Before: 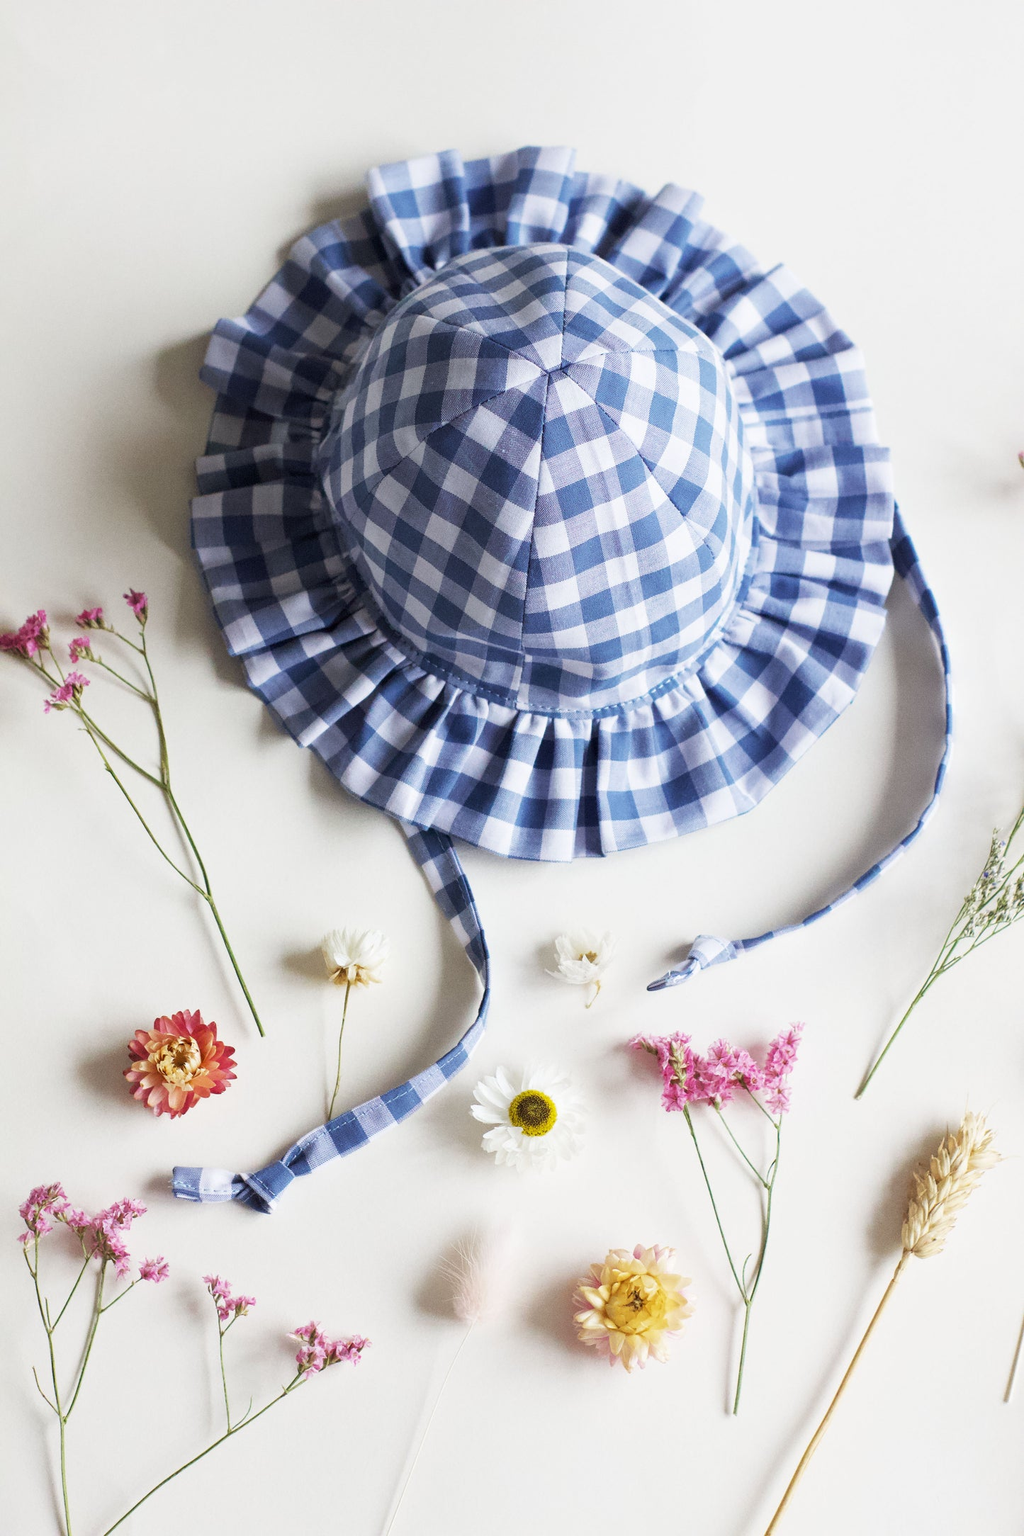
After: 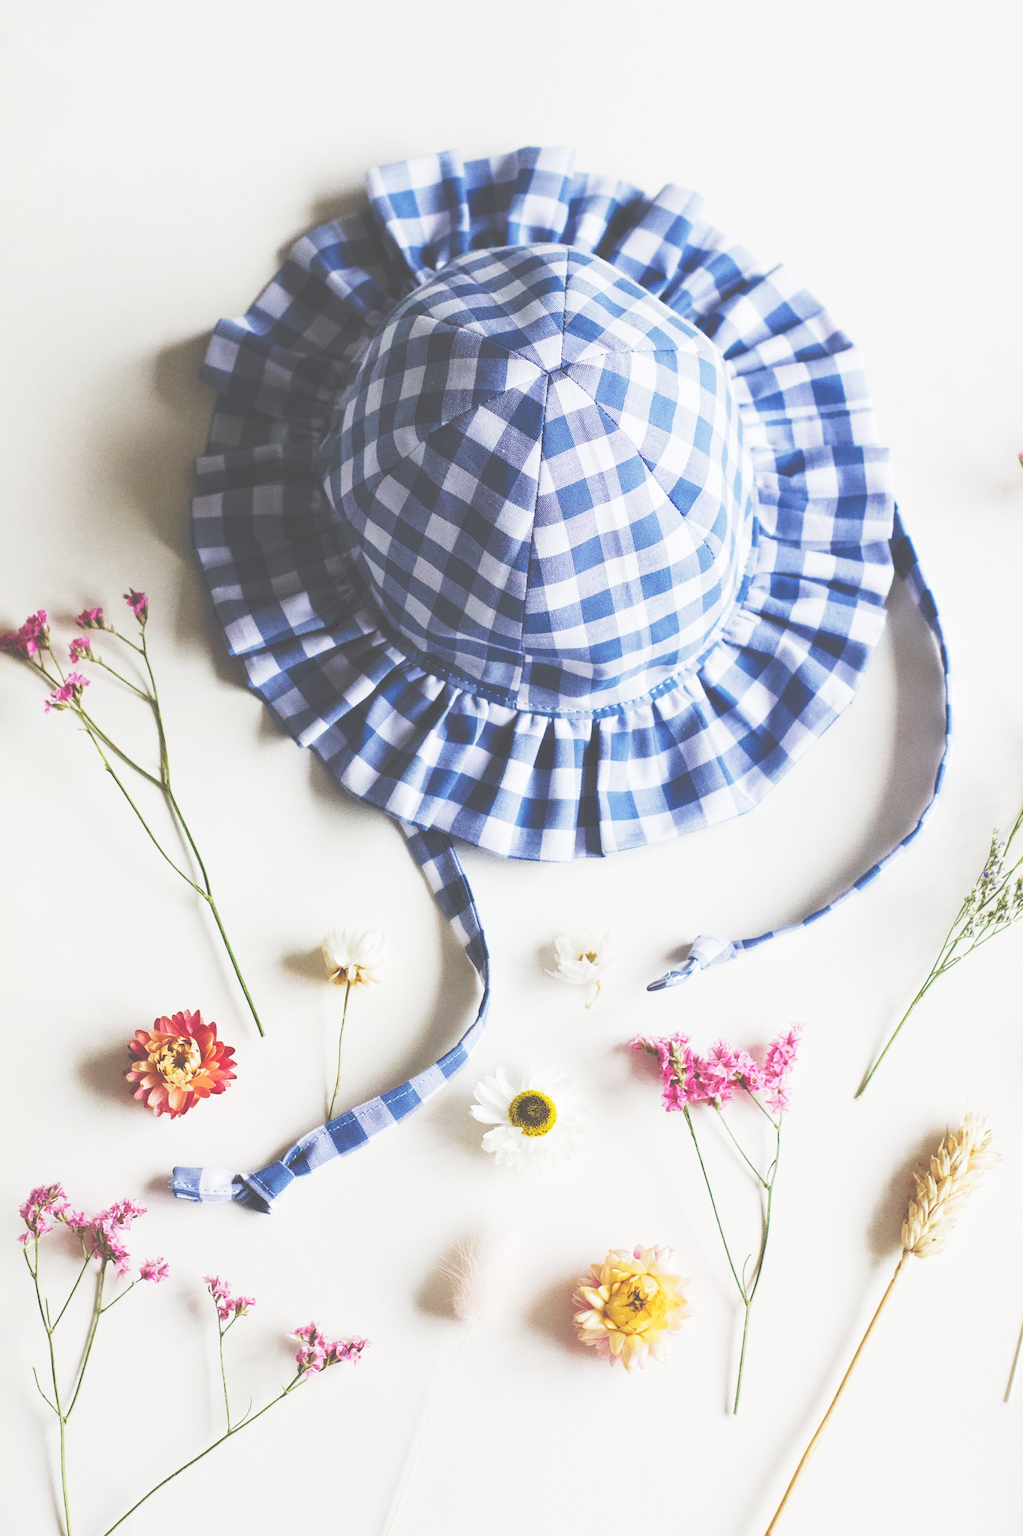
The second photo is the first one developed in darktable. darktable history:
tone curve: curves: ch0 [(0, 0) (0.003, 0.319) (0.011, 0.319) (0.025, 0.323) (0.044, 0.323) (0.069, 0.327) (0.1, 0.33) (0.136, 0.338) (0.177, 0.348) (0.224, 0.361) (0.277, 0.374) (0.335, 0.398) (0.399, 0.444) (0.468, 0.516) (0.543, 0.595) (0.623, 0.694) (0.709, 0.793) (0.801, 0.883) (0.898, 0.942) (1, 1)], preserve colors none
levels: levels [0, 0.498, 1]
